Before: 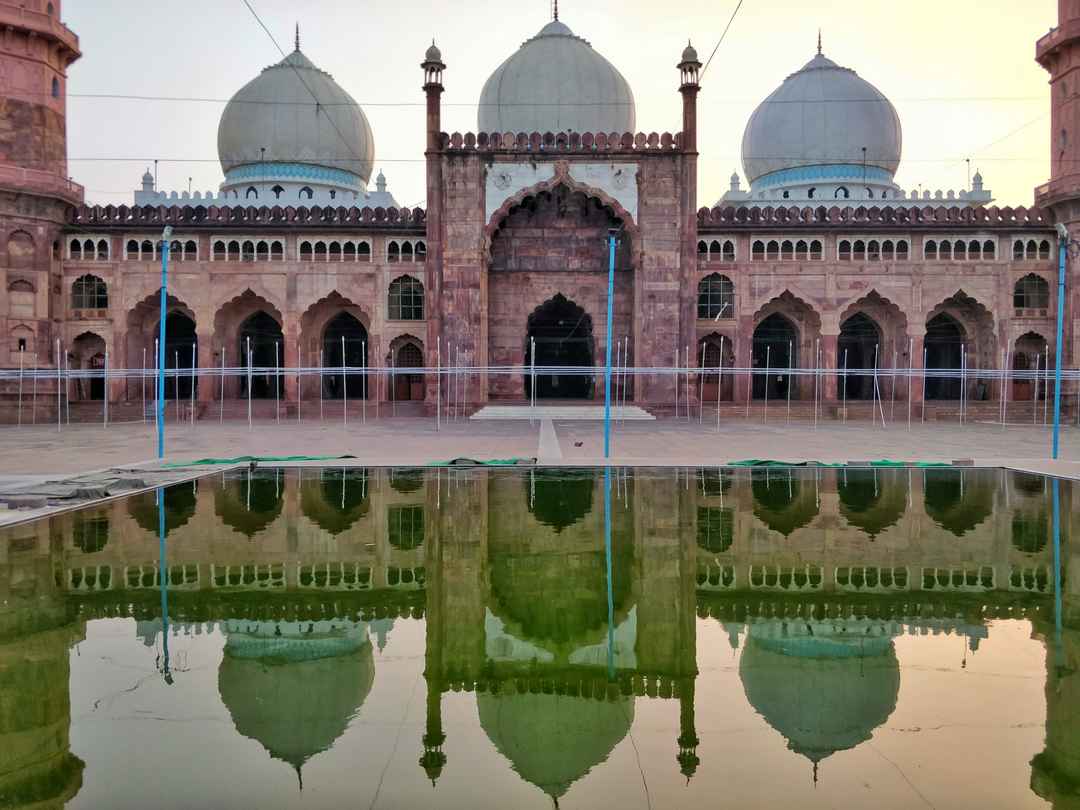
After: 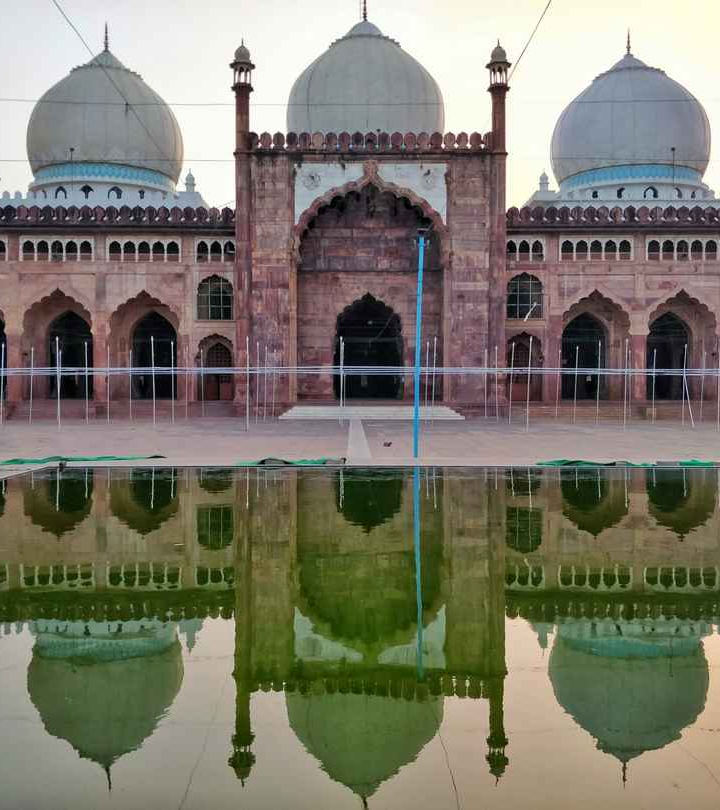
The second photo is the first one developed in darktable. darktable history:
crop and rotate: left 17.814%, right 15.445%
